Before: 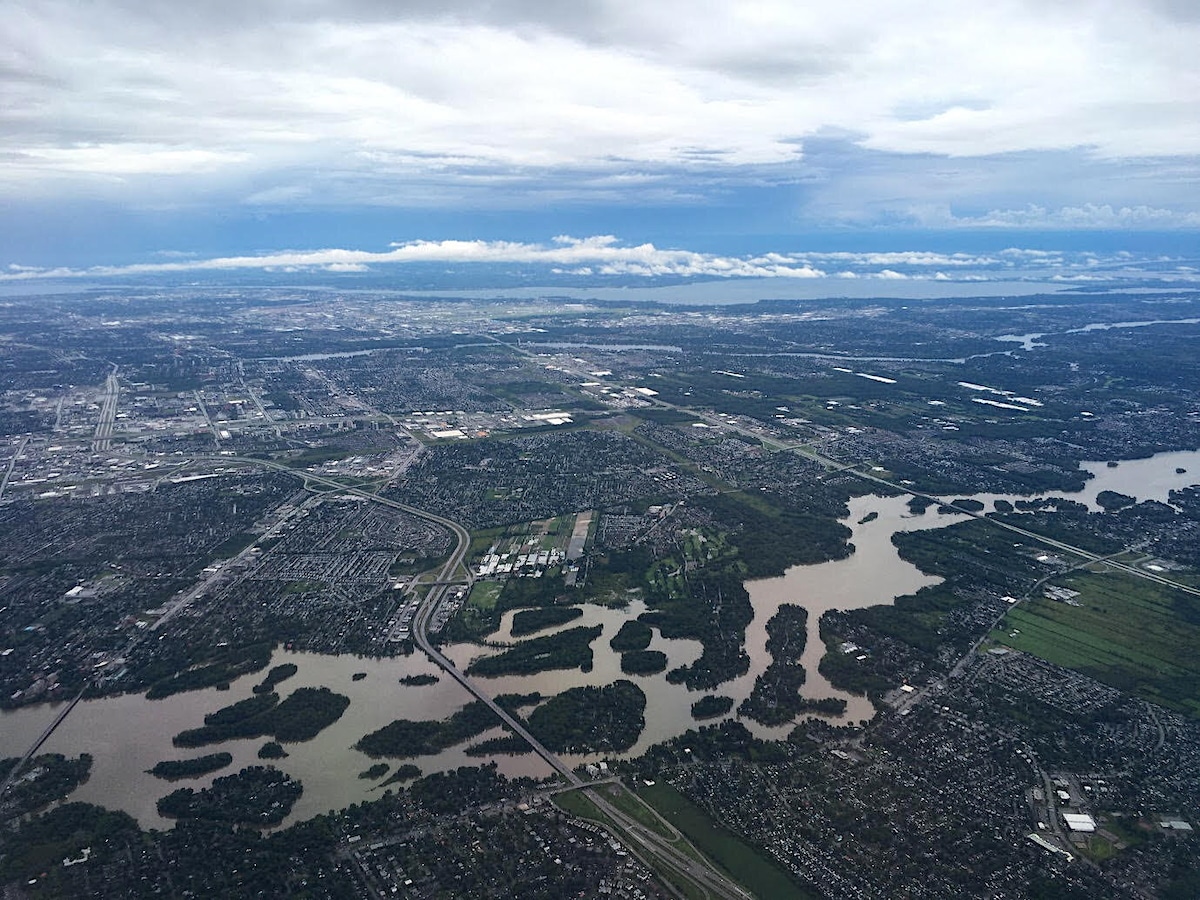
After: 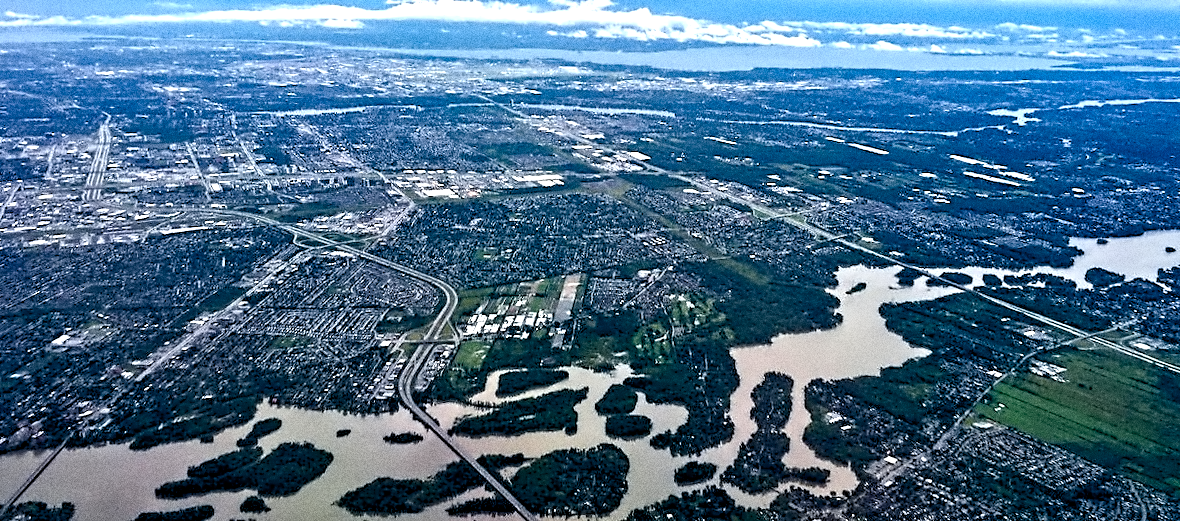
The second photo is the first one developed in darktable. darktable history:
contrast equalizer: octaves 7, y [[0.5, 0.542, 0.583, 0.625, 0.667, 0.708], [0.5 ×6], [0.5 ×6], [0, 0.033, 0.067, 0.1, 0.133, 0.167], [0, 0.05, 0.1, 0.15, 0.2, 0.25]]
exposure: black level correction 0.009, exposure 0.014 EV, compensate highlight preservation false
grain: coarseness 0.09 ISO, strength 40%
color balance rgb: linear chroma grading › shadows -2.2%, linear chroma grading › highlights -15%, linear chroma grading › global chroma -10%, linear chroma grading › mid-tones -10%, perceptual saturation grading › global saturation 45%, perceptual saturation grading › highlights -50%, perceptual saturation grading › shadows 30%, perceptual brilliance grading › global brilliance 18%, global vibrance 45%
crop and rotate: top 25.357%, bottom 13.942%
rotate and perspective: rotation 1.57°, crop left 0.018, crop right 0.982, crop top 0.039, crop bottom 0.961
